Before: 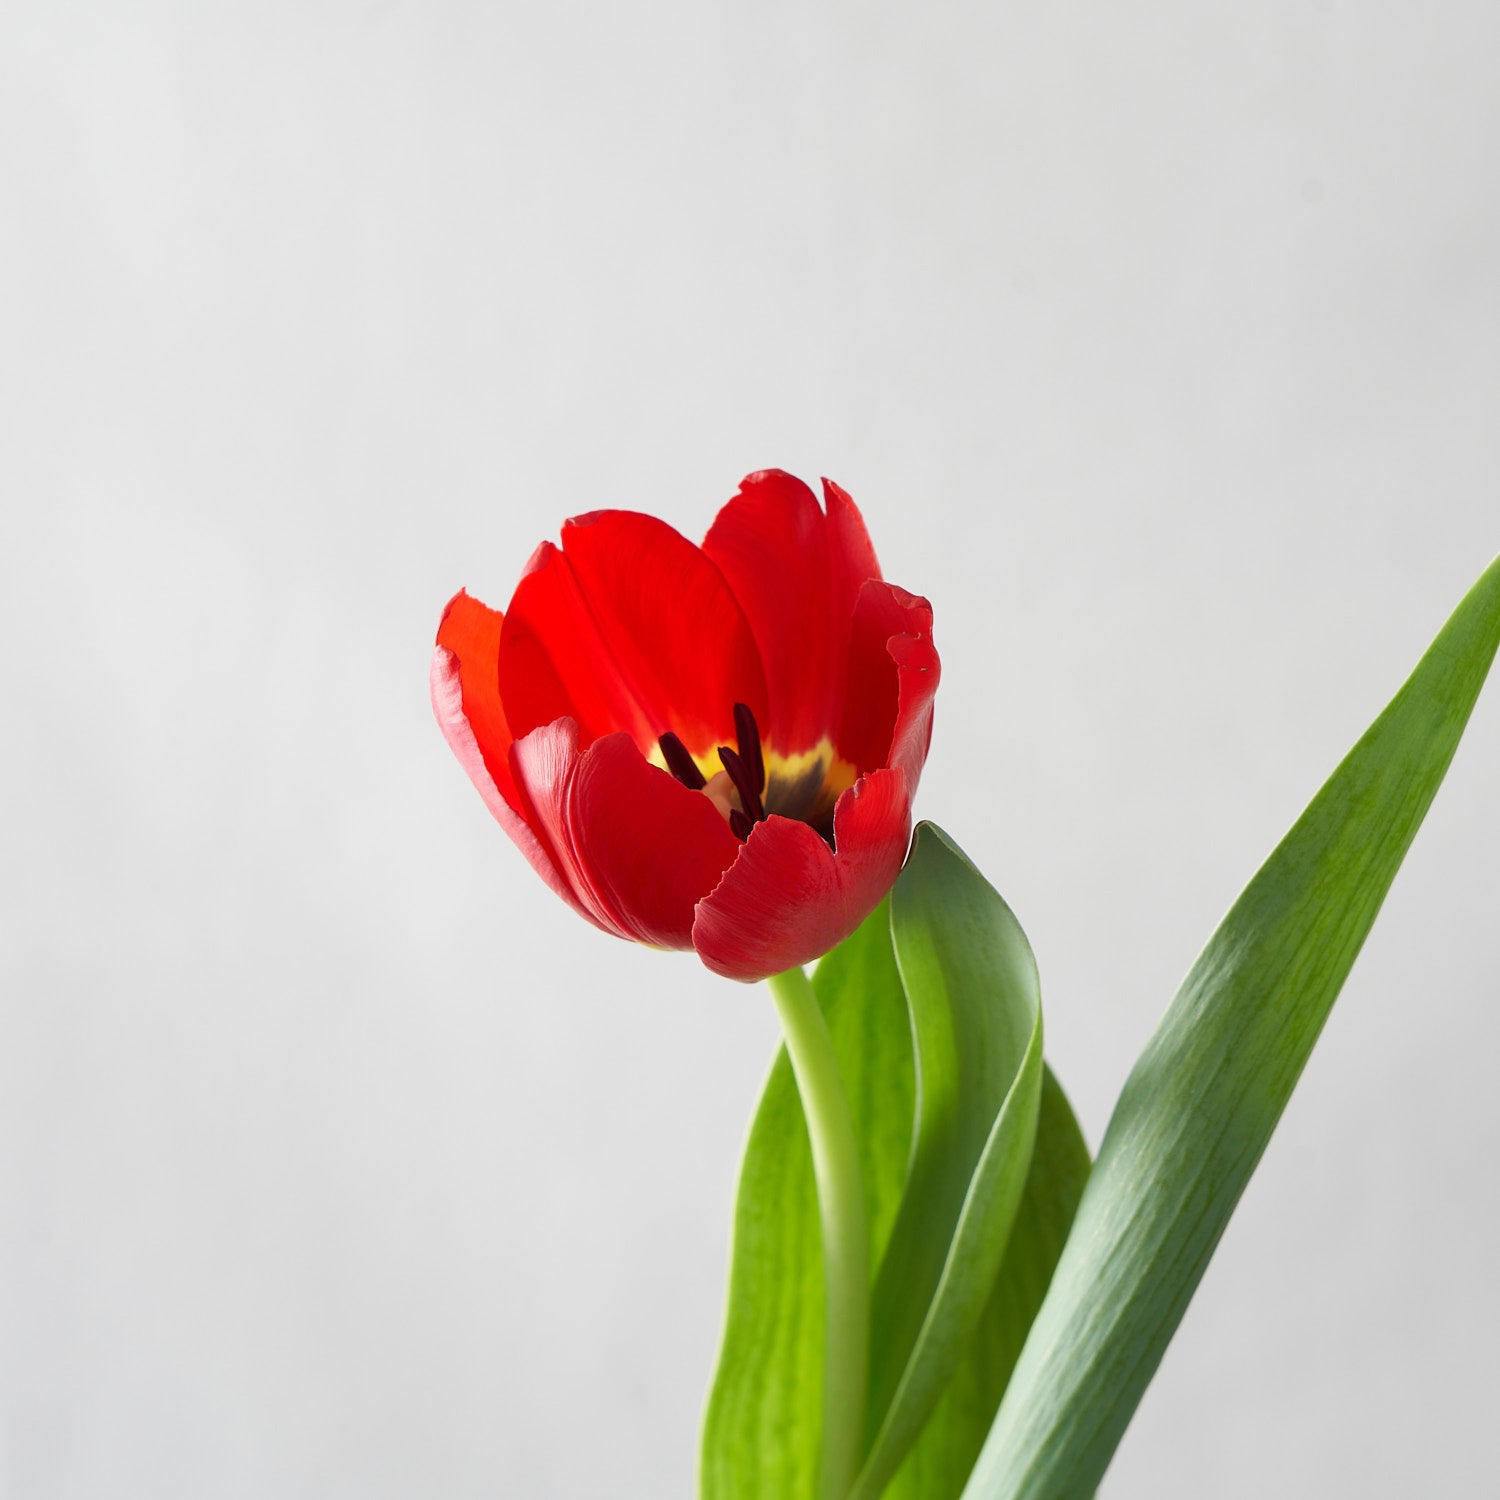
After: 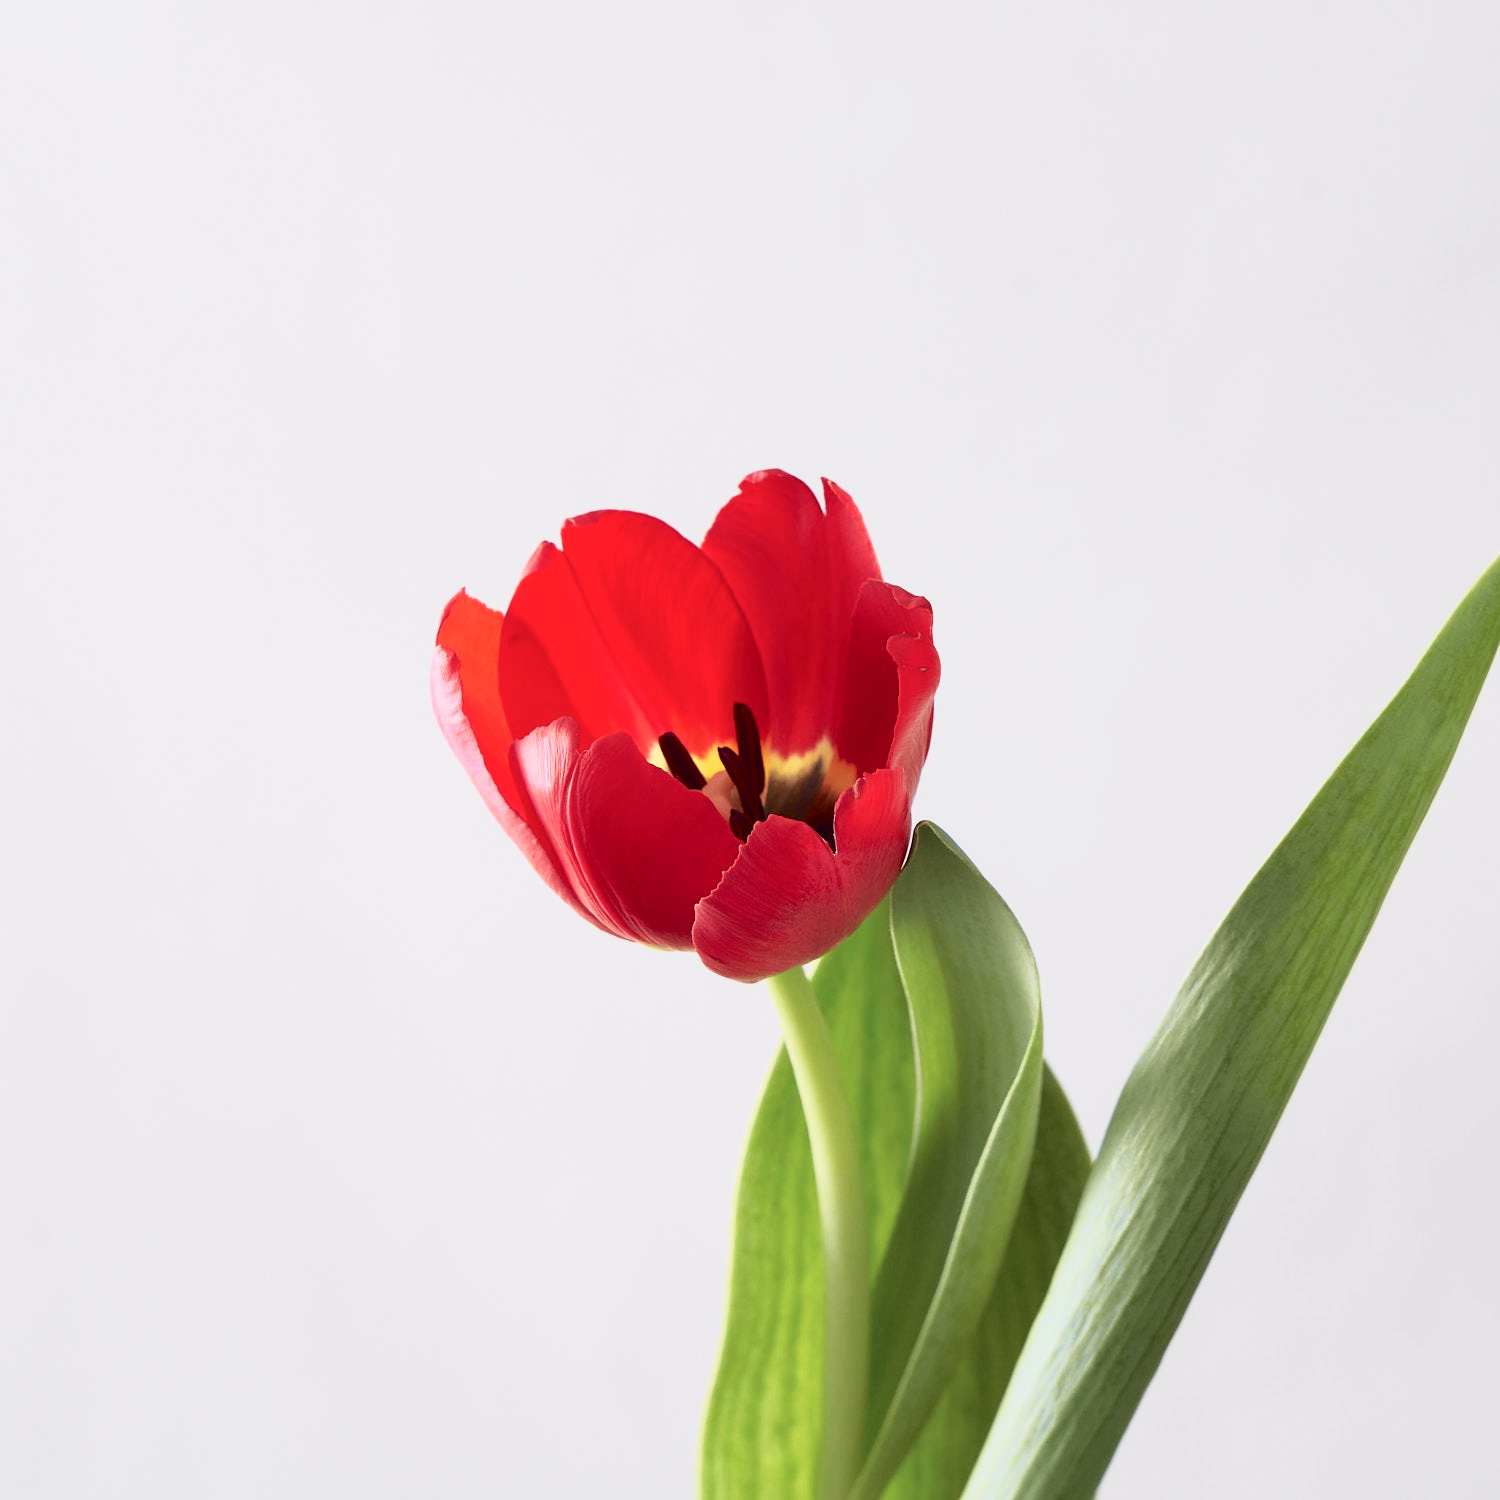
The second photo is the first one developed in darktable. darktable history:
tone curve: curves: ch0 [(0, 0) (0.105, 0.08) (0.195, 0.18) (0.283, 0.288) (0.384, 0.419) (0.485, 0.531) (0.638, 0.69) (0.795, 0.879) (1, 0.977)]; ch1 [(0, 0) (0.161, 0.092) (0.35, 0.33) (0.379, 0.401) (0.456, 0.469) (0.498, 0.503) (0.531, 0.537) (0.596, 0.621) (0.635, 0.655) (1, 1)]; ch2 [(0, 0) (0.371, 0.362) (0.437, 0.437) (0.483, 0.484) (0.53, 0.515) (0.56, 0.58) (0.622, 0.606) (1, 1)], color space Lab, independent channels, preserve colors none
